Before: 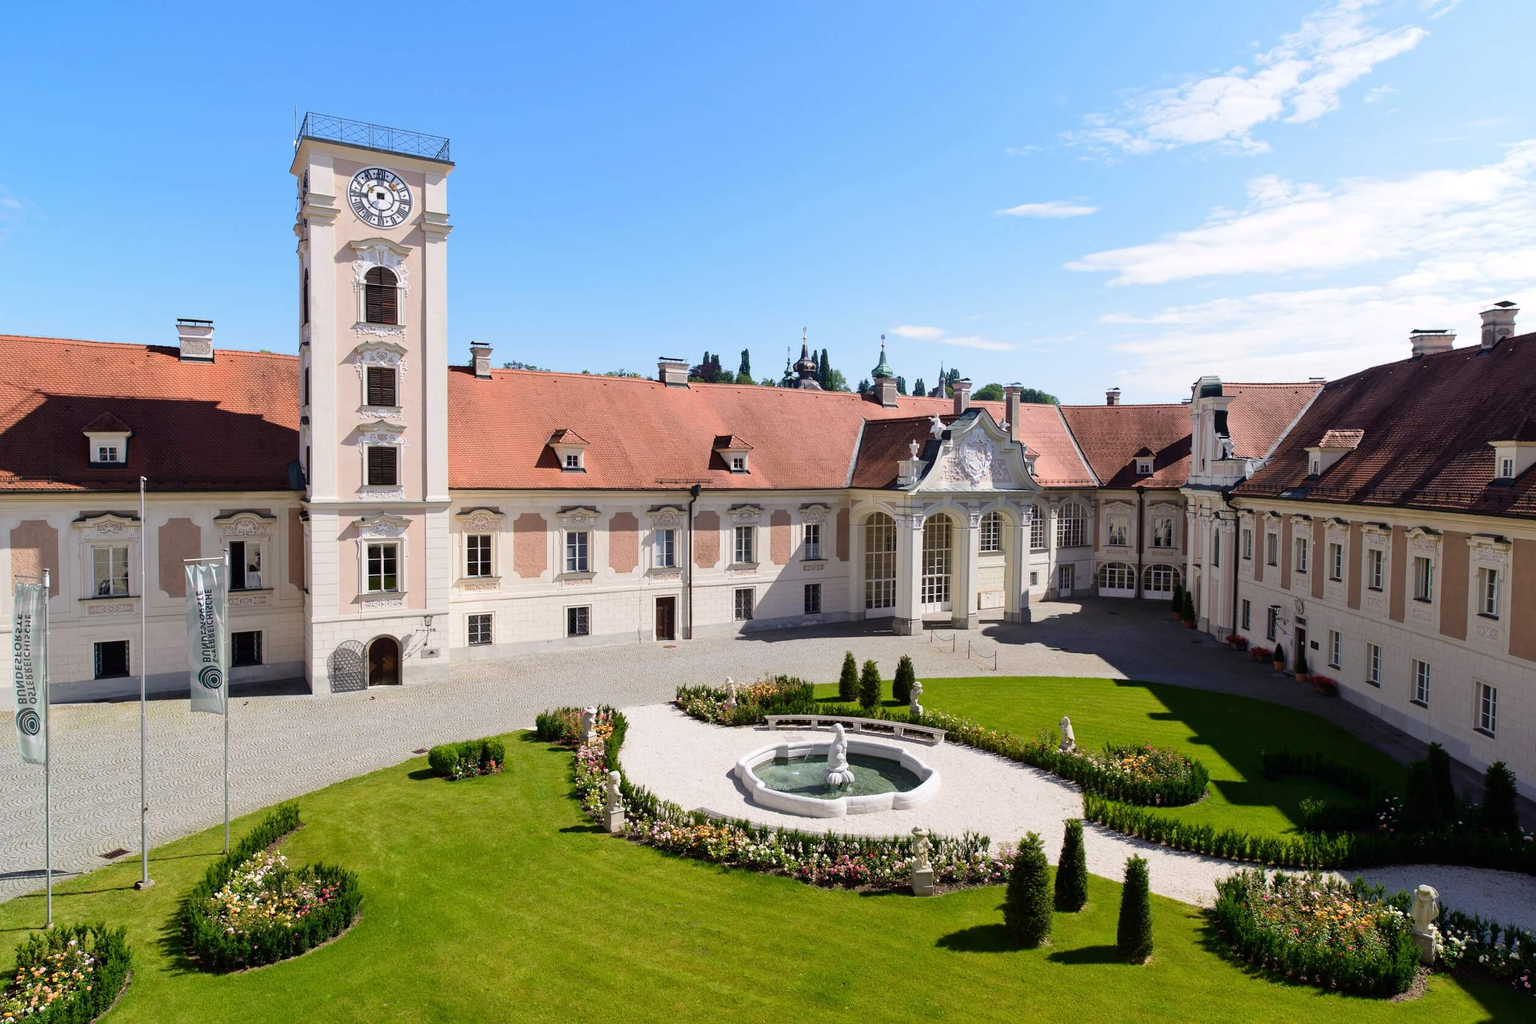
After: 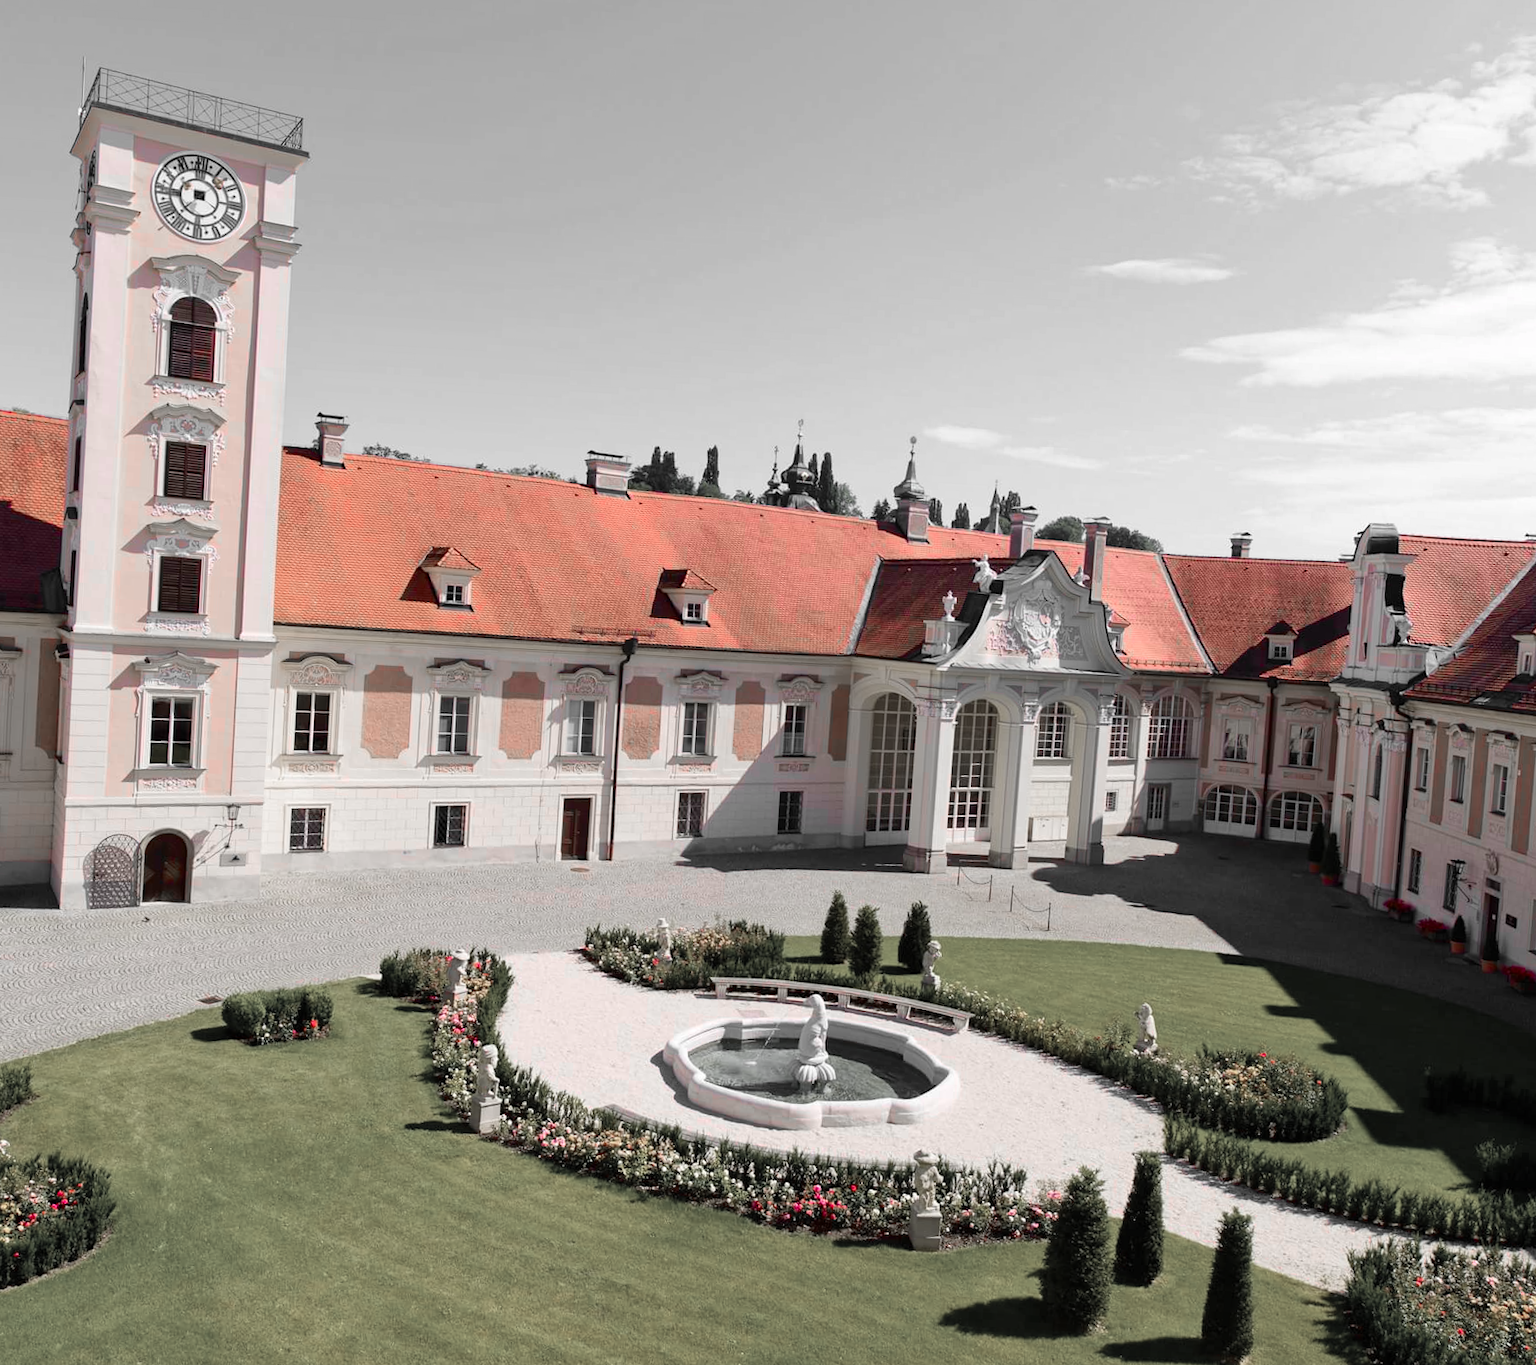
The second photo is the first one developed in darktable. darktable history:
color zones: curves: ch1 [(0, 0.831) (0.08, 0.771) (0.157, 0.268) (0.241, 0.207) (0.562, -0.005) (0.714, -0.013) (0.876, 0.01) (1, 0.831)]
crop and rotate: angle -3.27°, left 14.277%, top 0.028%, right 10.766%, bottom 0.028%
